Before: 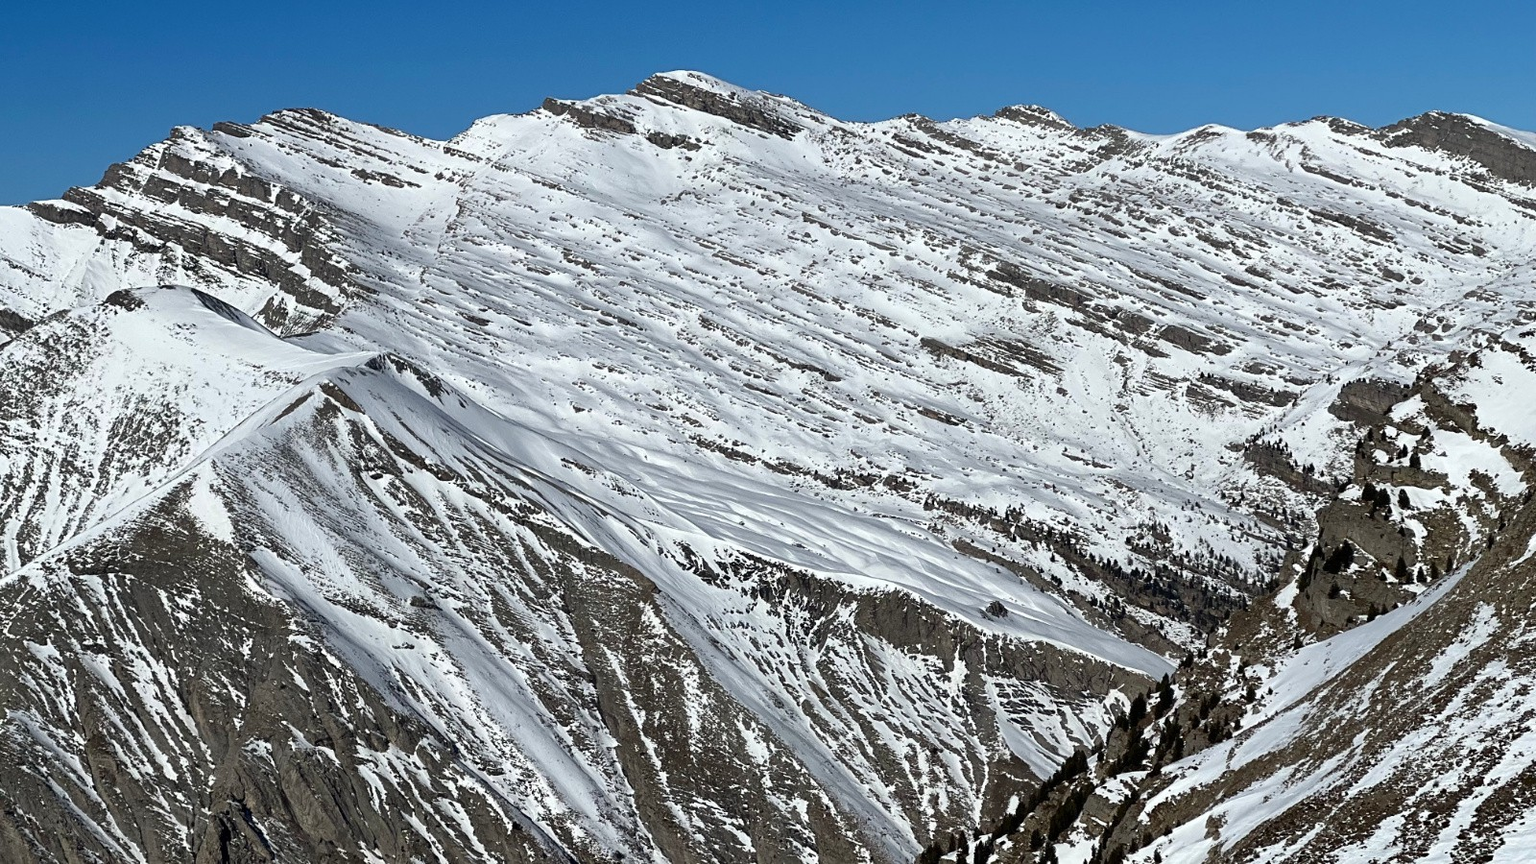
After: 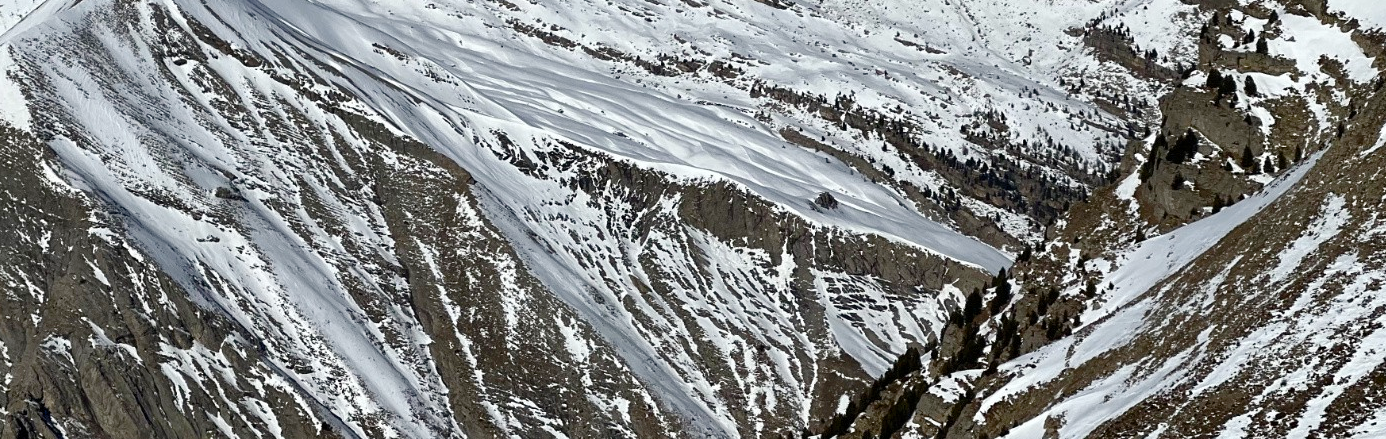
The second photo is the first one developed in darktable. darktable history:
color balance rgb: perceptual saturation grading › global saturation 24.889%, perceptual saturation grading › highlights -50.32%, perceptual saturation grading › shadows 31.222%, global vibrance 9.9%
tone equalizer: on, module defaults
crop and rotate: left 13.313%, top 48.287%, bottom 2.836%
